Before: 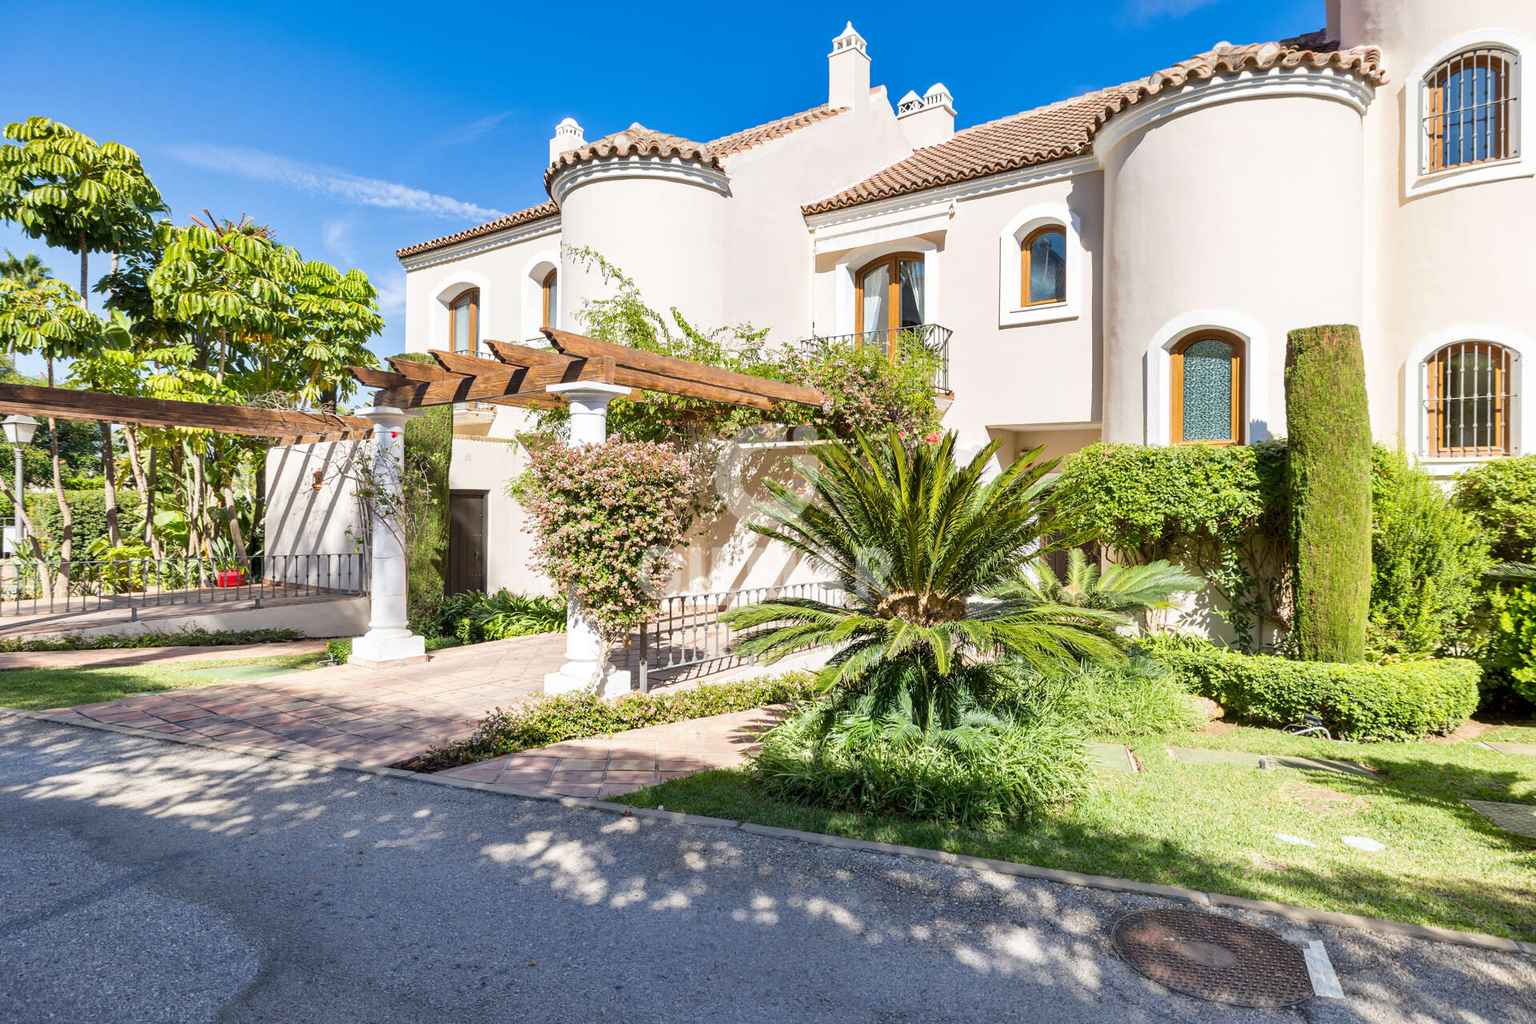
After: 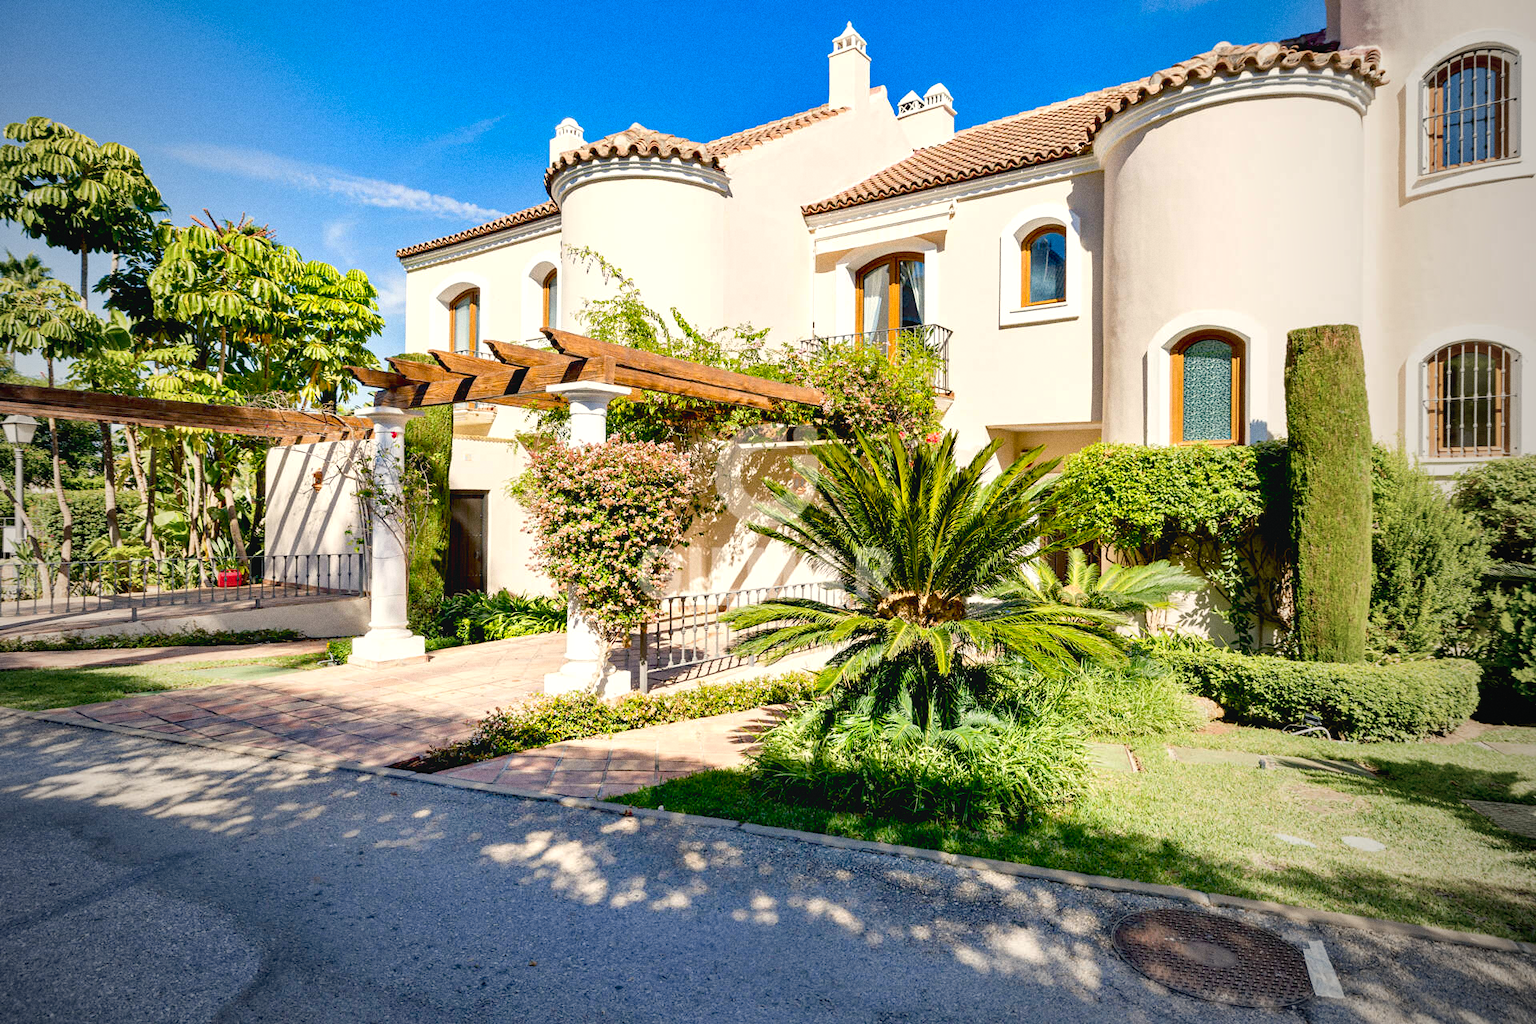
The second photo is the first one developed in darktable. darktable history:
vignetting: fall-off start 72.14%, fall-off radius 108.07%, brightness -0.713, saturation -0.488, center (-0.054, -0.359), width/height ratio 0.729
exposure: black level correction 0.025, exposure 0.182 EV, compensate highlight preservation false
grain: on, module defaults
color balance rgb: shadows lift › chroma 2%, shadows lift › hue 219.6°, power › hue 313.2°, highlights gain › chroma 3%, highlights gain › hue 75.6°, global offset › luminance 0.5%, perceptual saturation grading › global saturation 15.33%, perceptual saturation grading › highlights -19.33%, perceptual saturation grading › shadows 20%, global vibrance 20%
